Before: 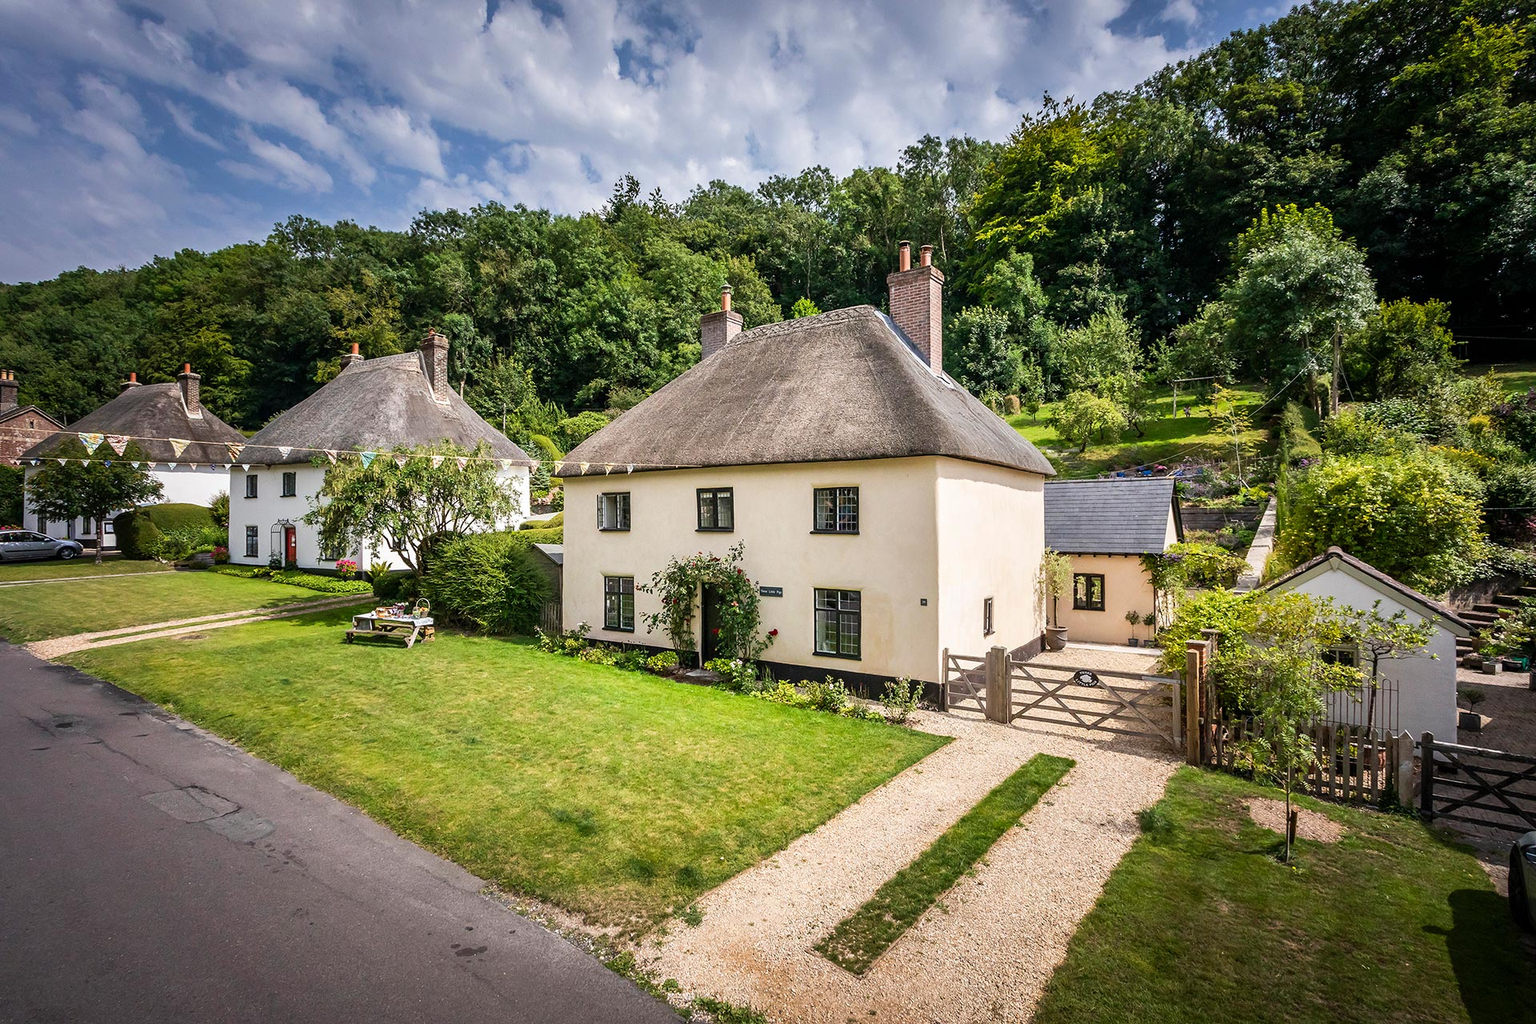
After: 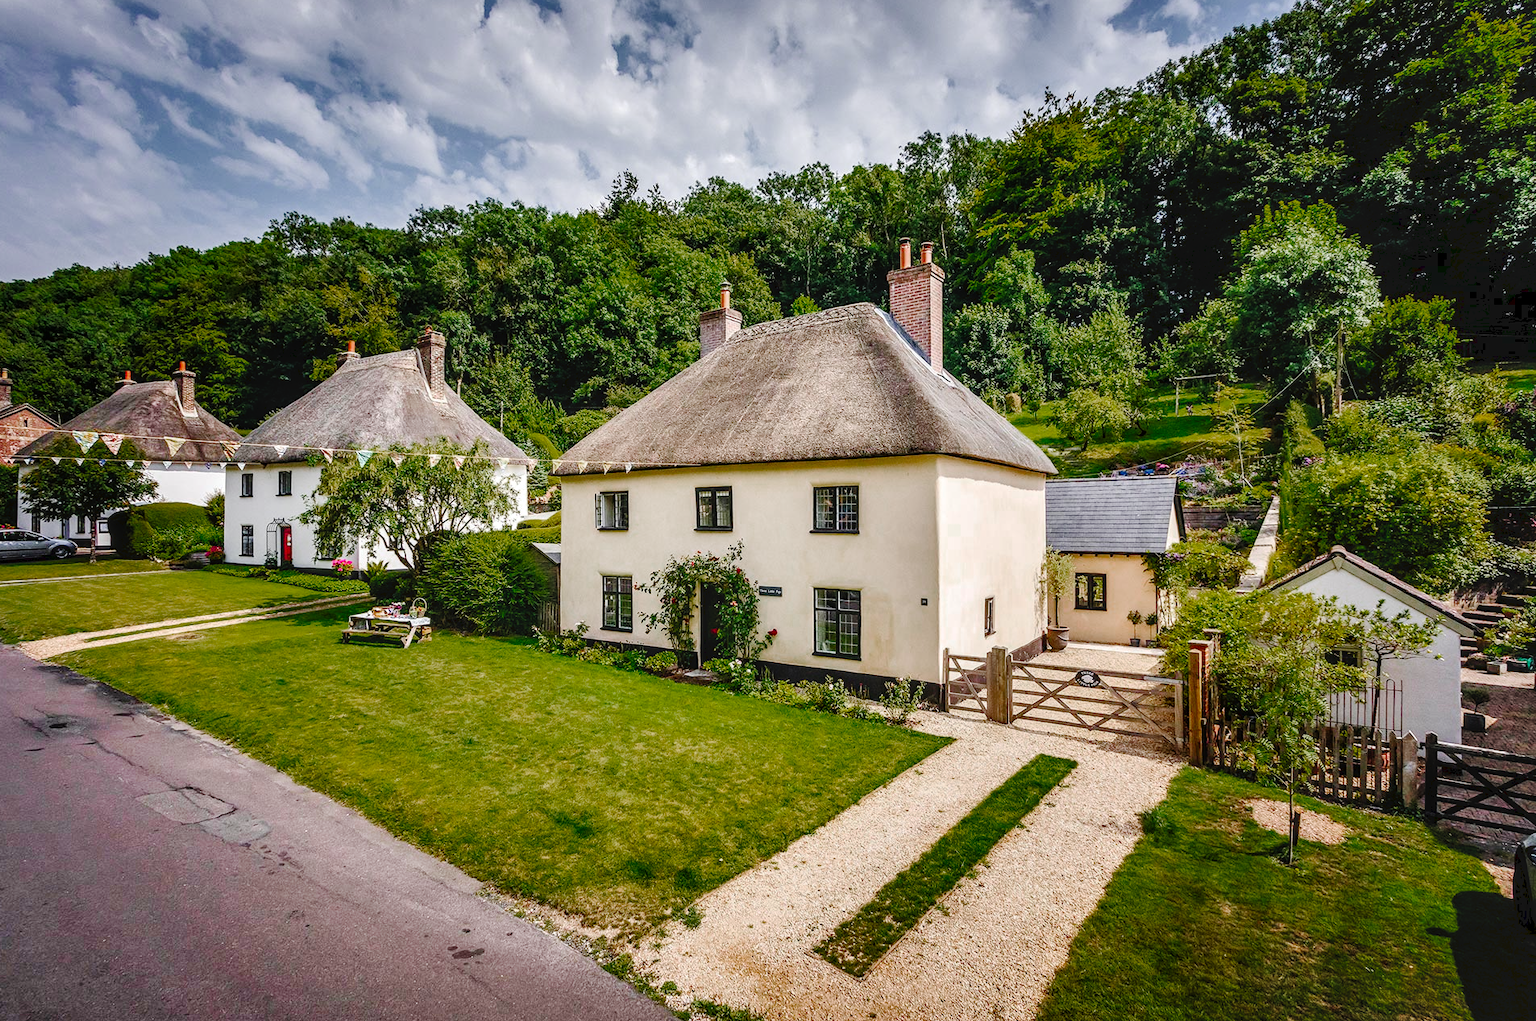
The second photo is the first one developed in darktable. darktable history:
tone curve: curves: ch0 [(0, 0) (0.003, 0.036) (0.011, 0.039) (0.025, 0.039) (0.044, 0.043) (0.069, 0.05) (0.1, 0.072) (0.136, 0.102) (0.177, 0.144) (0.224, 0.204) (0.277, 0.288) (0.335, 0.384) (0.399, 0.477) (0.468, 0.575) (0.543, 0.652) (0.623, 0.724) (0.709, 0.785) (0.801, 0.851) (0.898, 0.915) (1, 1)], preserve colors none
crop: left 0.434%, top 0.485%, right 0.244%, bottom 0.386%
local contrast: on, module defaults
contrast brightness saturation: saturation 0.13
white balance: emerald 1
color zones: curves: ch0 [(0, 0.48) (0.209, 0.398) (0.305, 0.332) (0.429, 0.493) (0.571, 0.5) (0.714, 0.5) (0.857, 0.5) (1, 0.48)]; ch1 [(0, 0.633) (0.143, 0.586) (0.286, 0.489) (0.429, 0.448) (0.571, 0.31) (0.714, 0.335) (0.857, 0.492) (1, 0.633)]; ch2 [(0, 0.448) (0.143, 0.498) (0.286, 0.5) (0.429, 0.5) (0.571, 0.5) (0.714, 0.5) (0.857, 0.5) (1, 0.448)]
tone equalizer: on, module defaults
shadows and highlights: shadows 52.42, soften with gaussian
